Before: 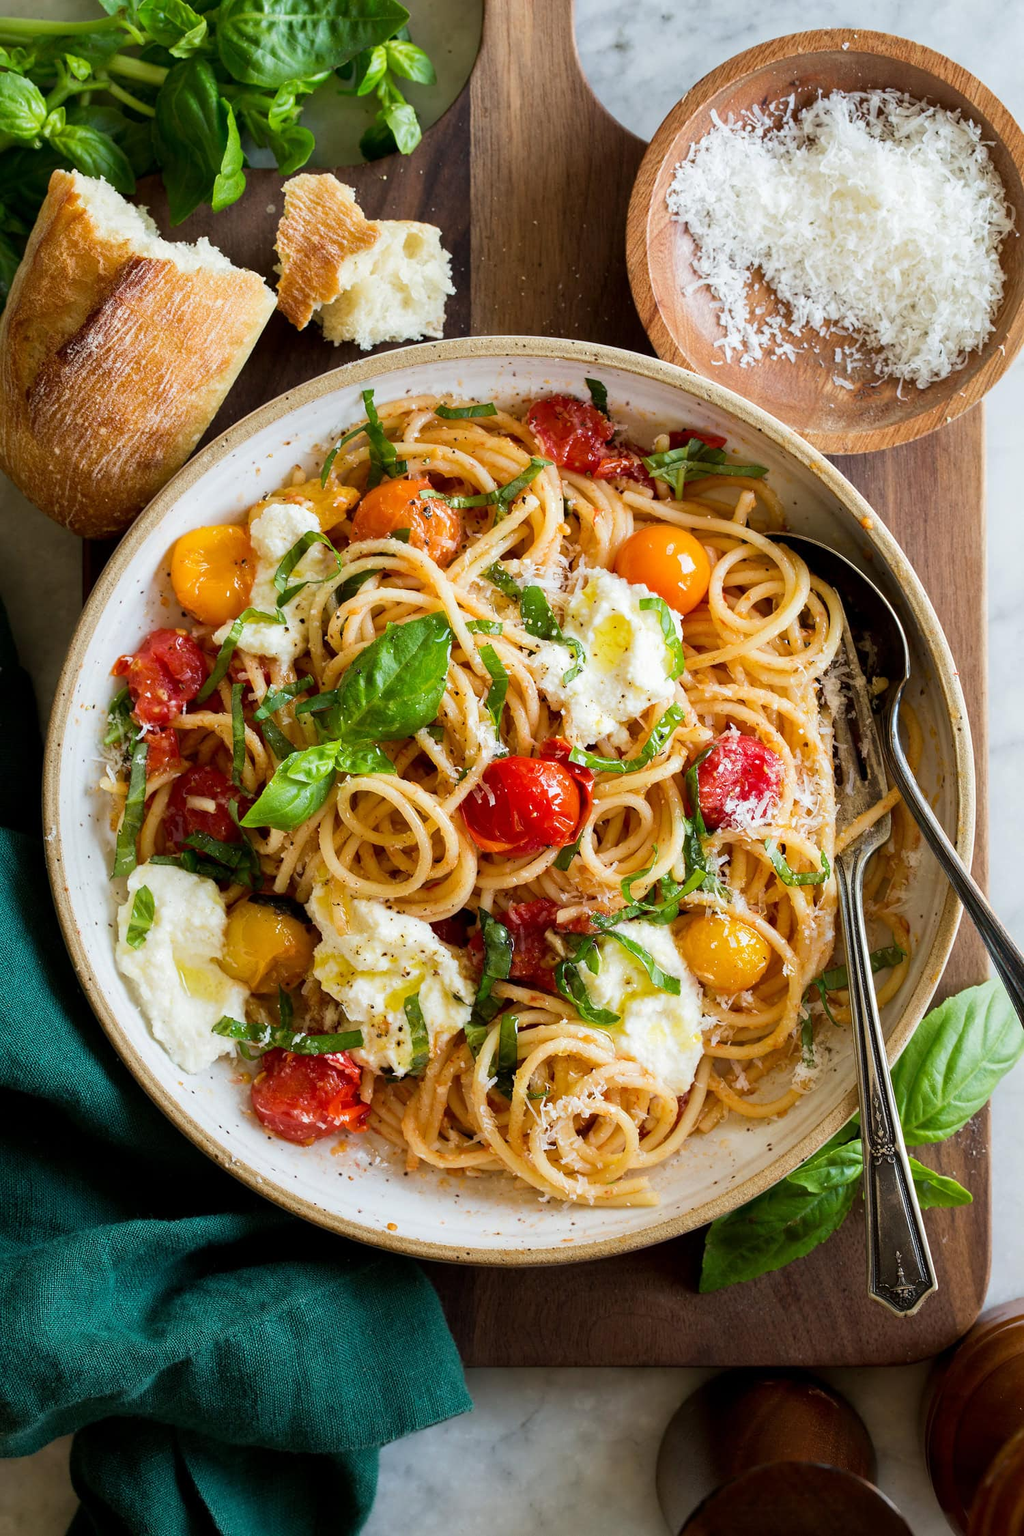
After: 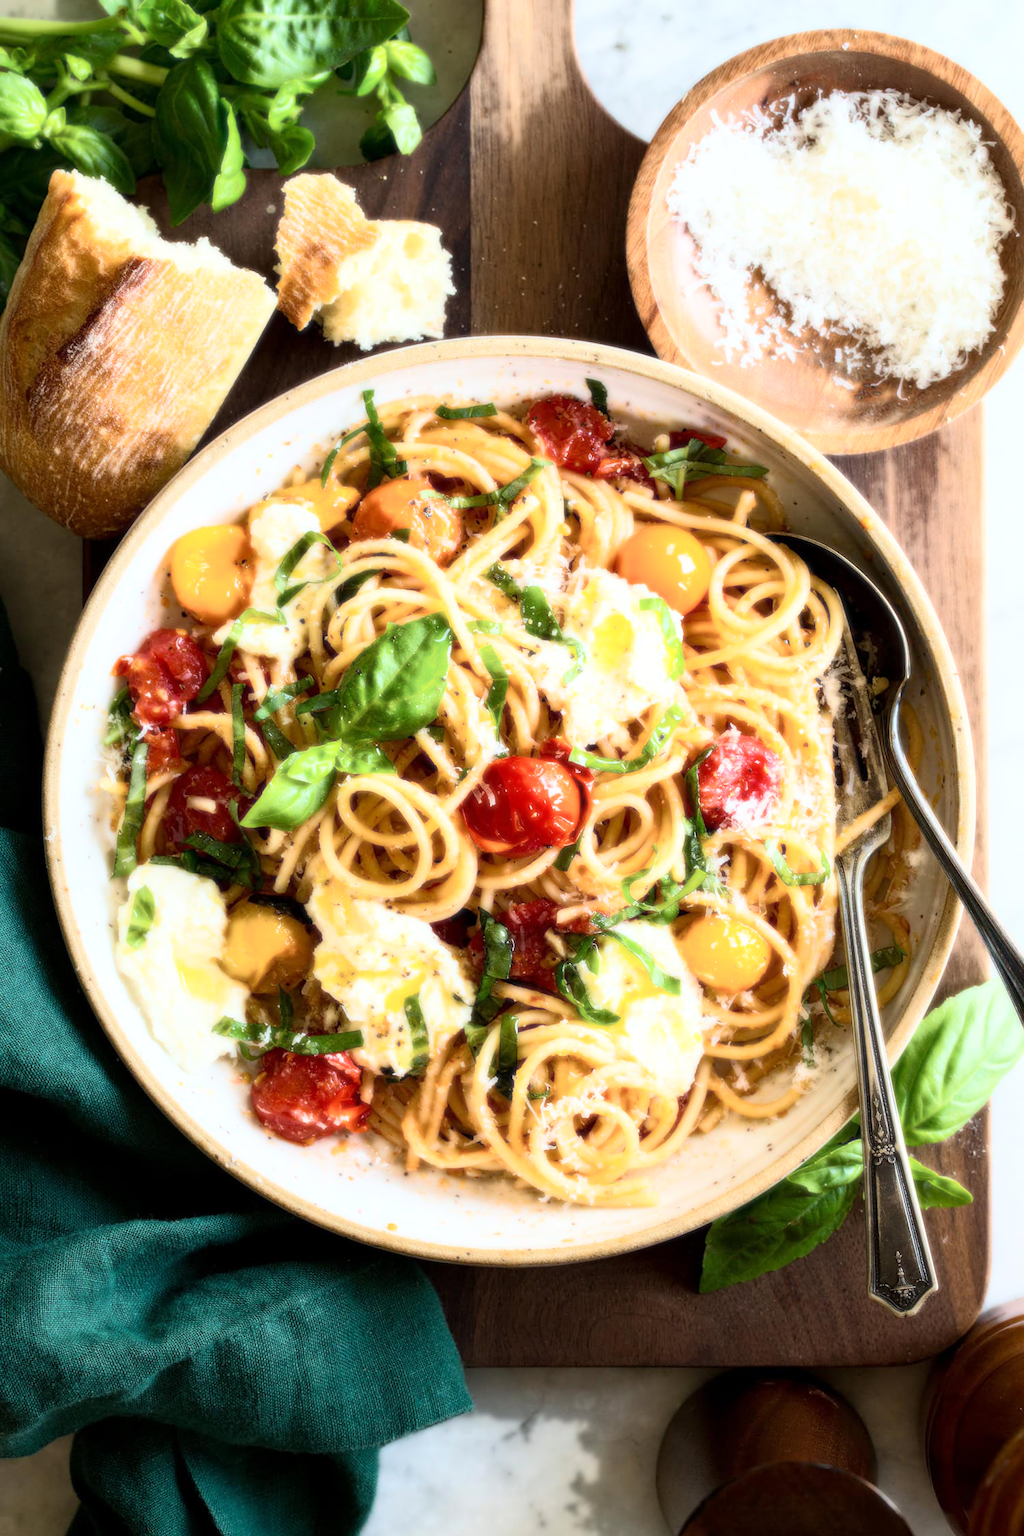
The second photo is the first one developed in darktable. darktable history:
exposure: compensate highlight preservation false
bloom: size 0%, threshold 54.82%, strength 8.31%
